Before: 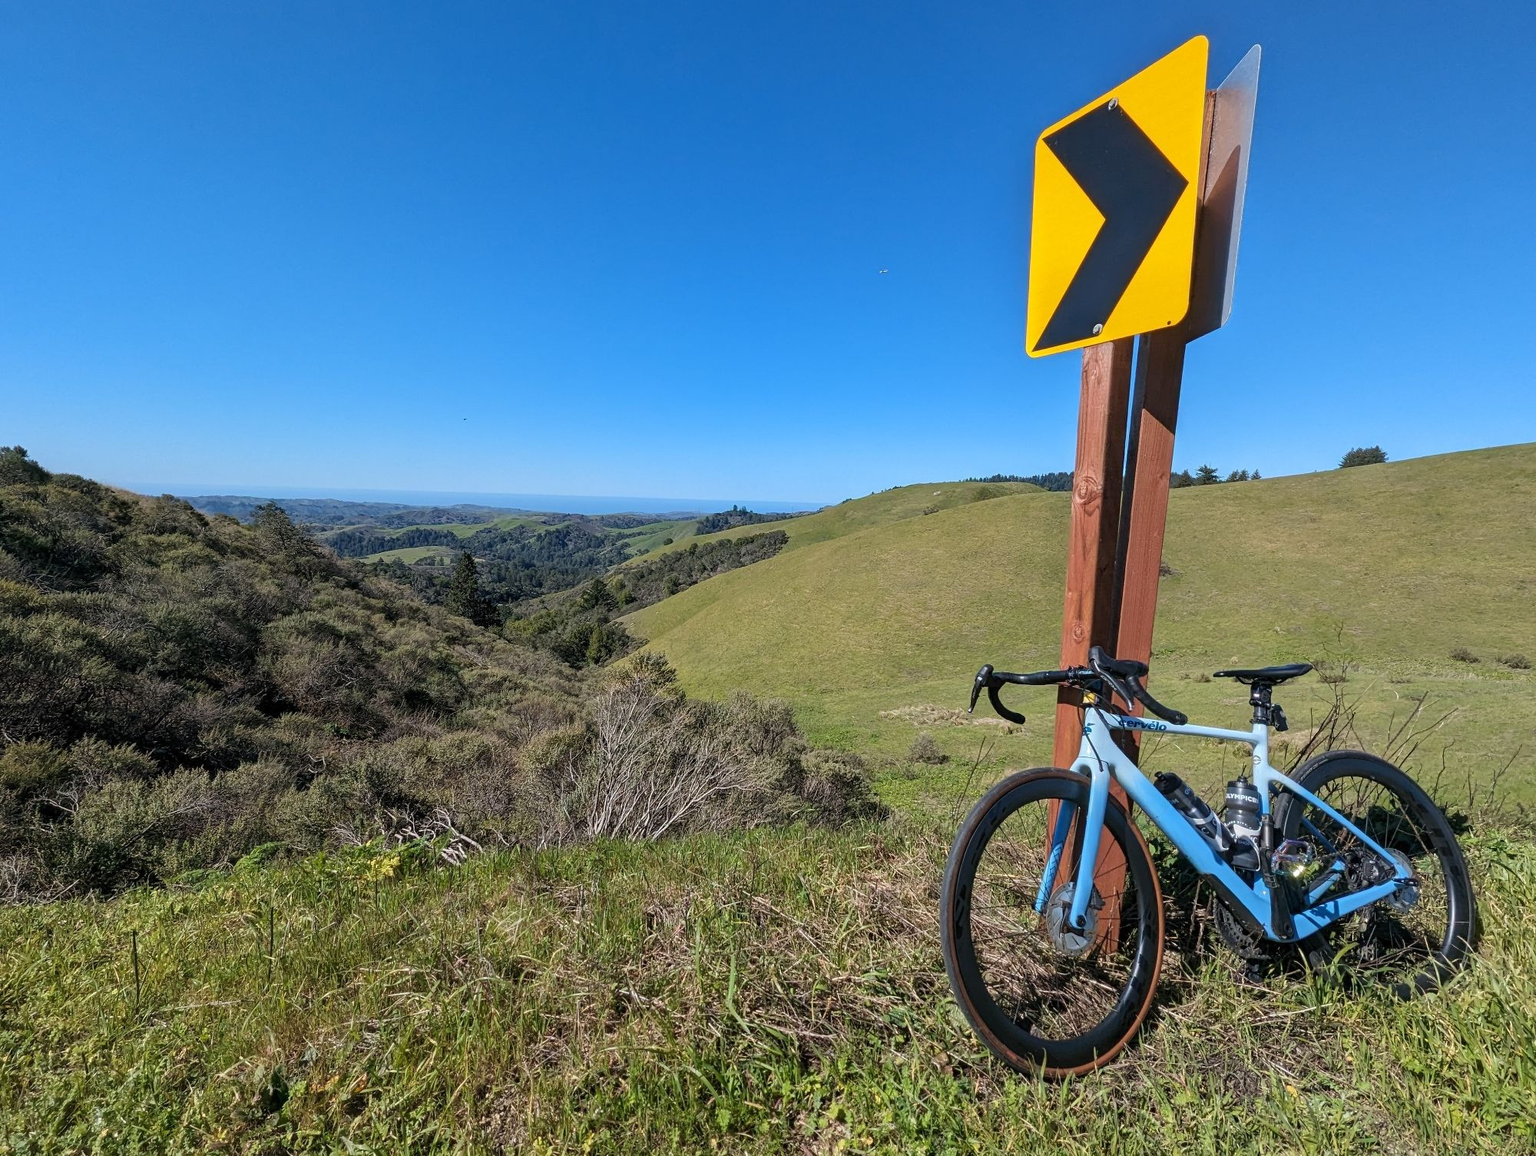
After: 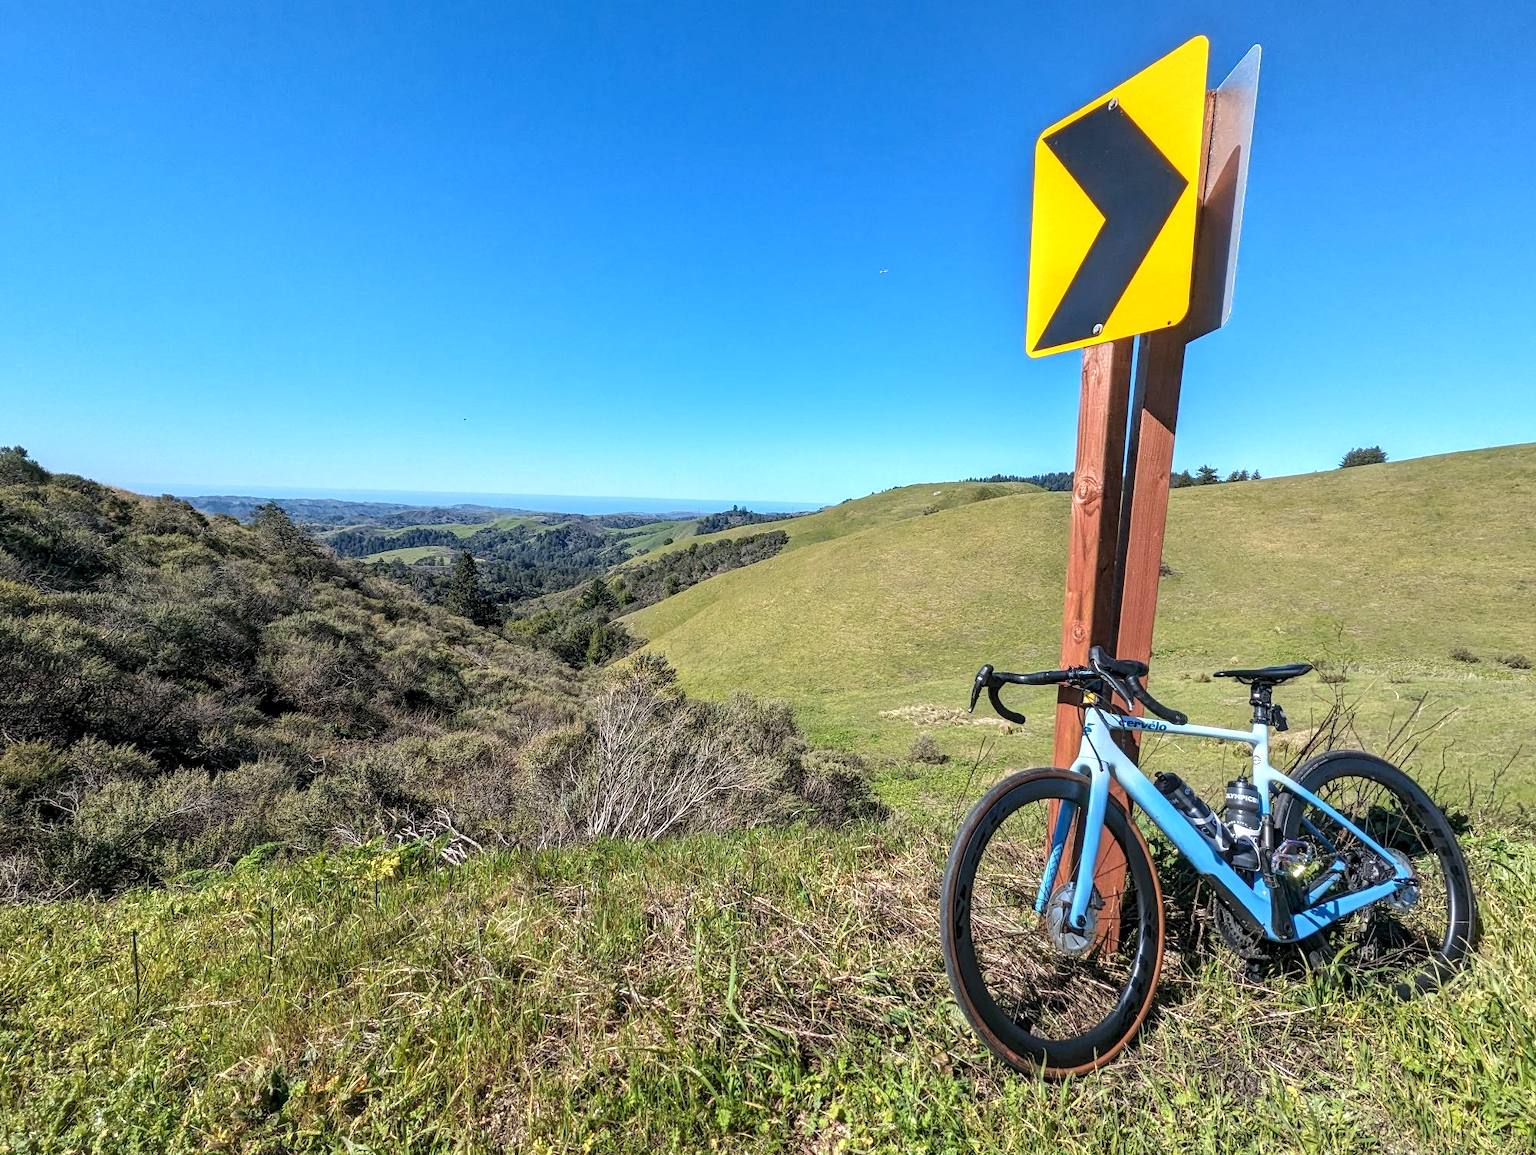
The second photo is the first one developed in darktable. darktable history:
local contrast: on, module defaults
exposure: black level correction 0, exposure 0.595 EV, compensate exposure bias true, compensate highlight preservation false
